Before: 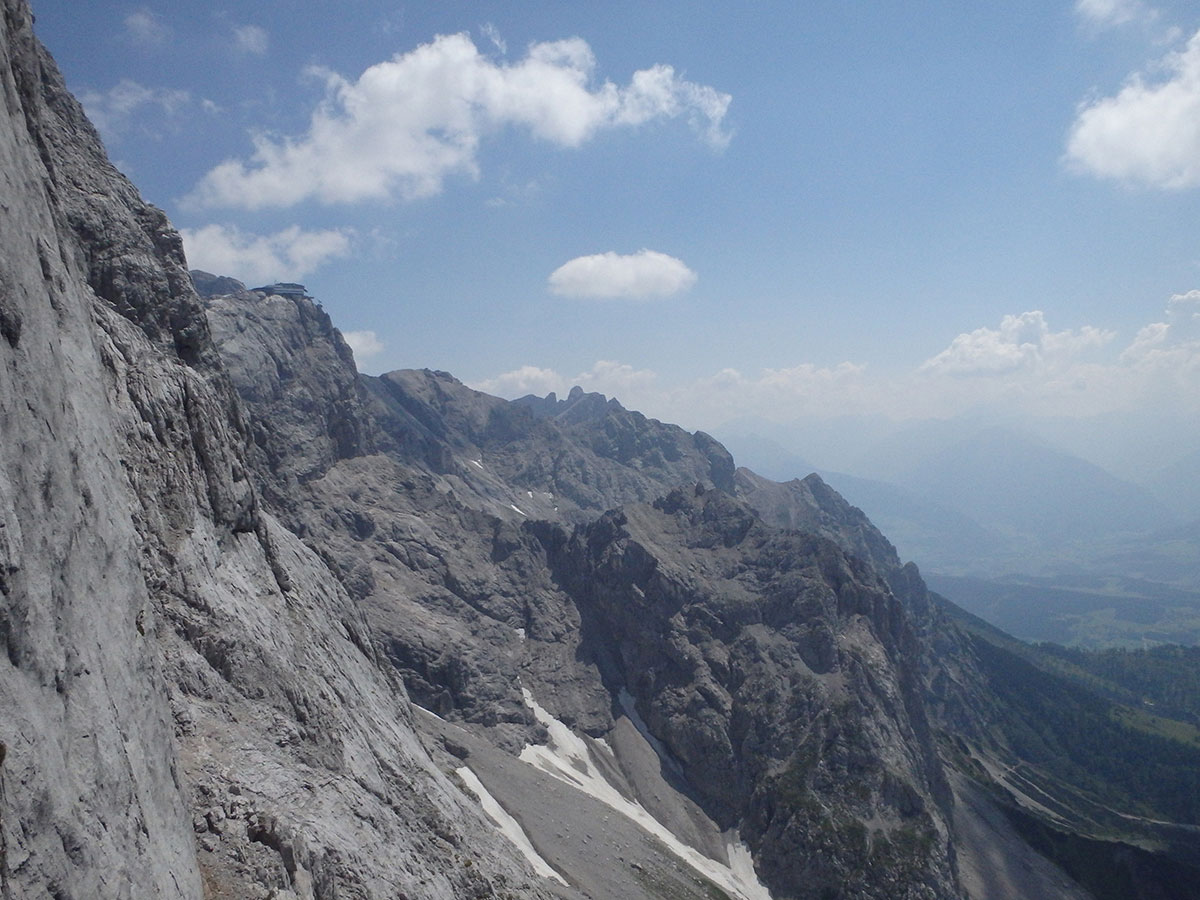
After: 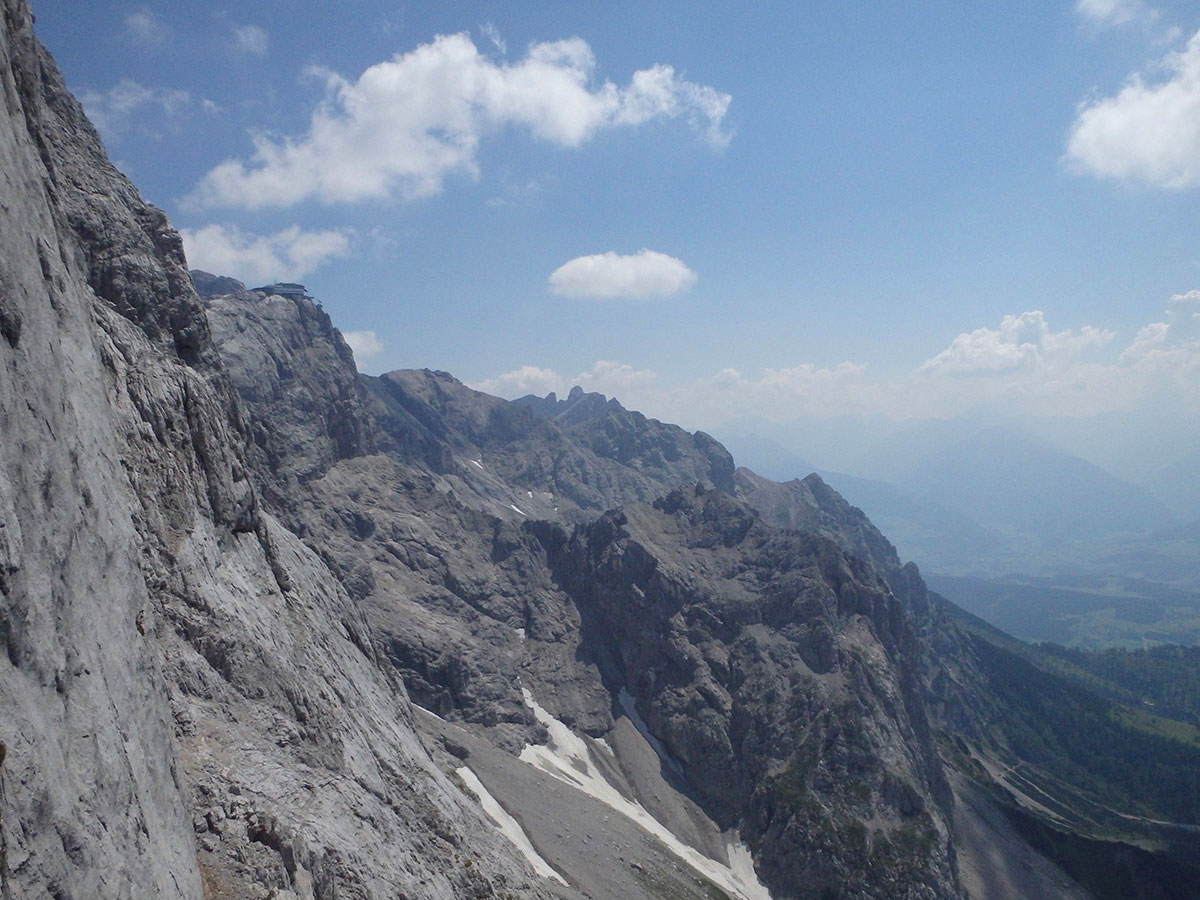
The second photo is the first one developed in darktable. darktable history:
velvia: strength 14.87%
